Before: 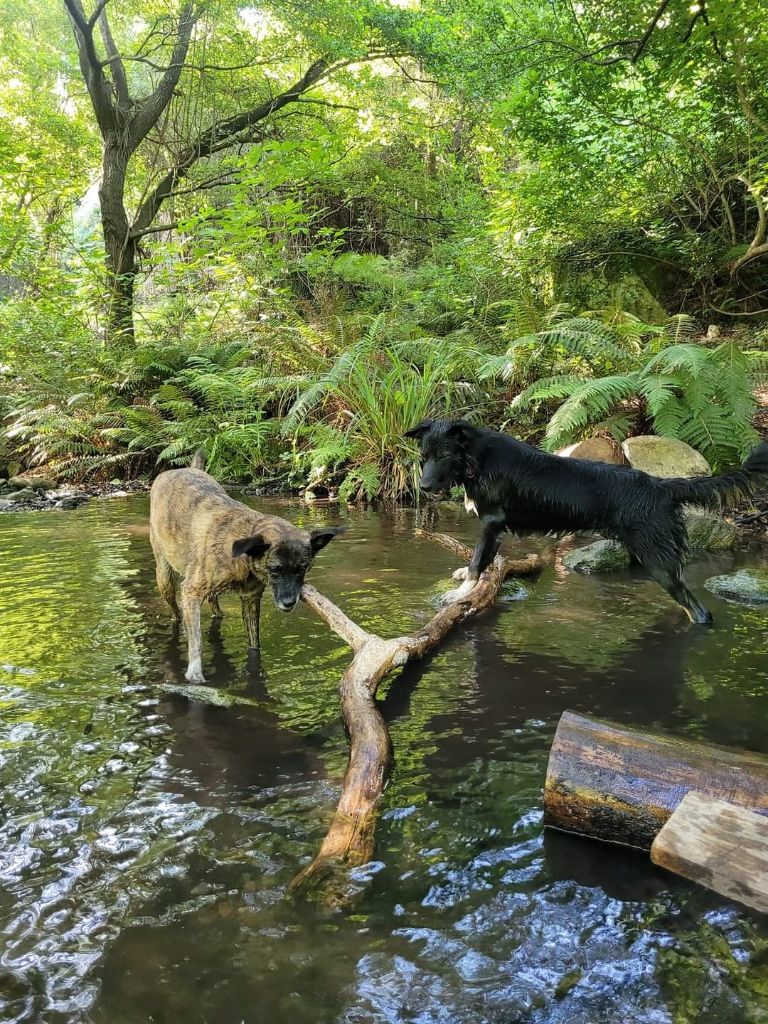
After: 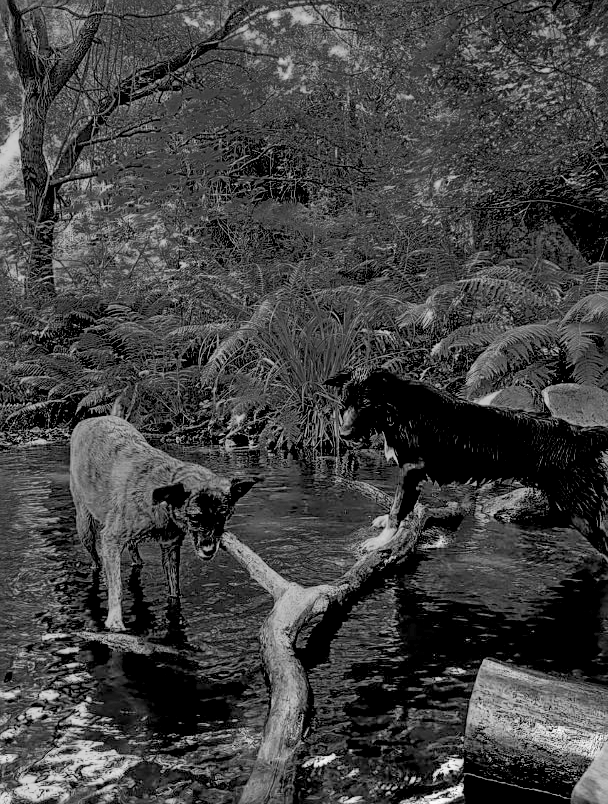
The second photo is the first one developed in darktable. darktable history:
crop and rotate: left 10.443%, top 5.124%, right 10.338%, bottom 16.272%
sharpen: on, module defaults
exposure: exposure 0.208 EV, compensate highlight preservation false
color zones: curves: ch0 [(0.287, 0.048) (0.493, 0.484) (0.737, 0.816)]; ch1 [(0, 0) (0.143, 0) (0.286, 0) (0.429, 0) (0.571, 0) (0.714, 0) (0.857, 0)]
local contrast: highlights 65%, shadows 53%, detail 169%, midtone range 0.519
color correction: highlights a* 10.3, highlights b* 14.12, shadows a* -10.07, shadows b* -14.93
filmic rgb: black relative exposure -5.08 EV, white relative exposure 3.96 EV, hardness 2.89, contrast 1.401, highlights saturation mix -29.93%
